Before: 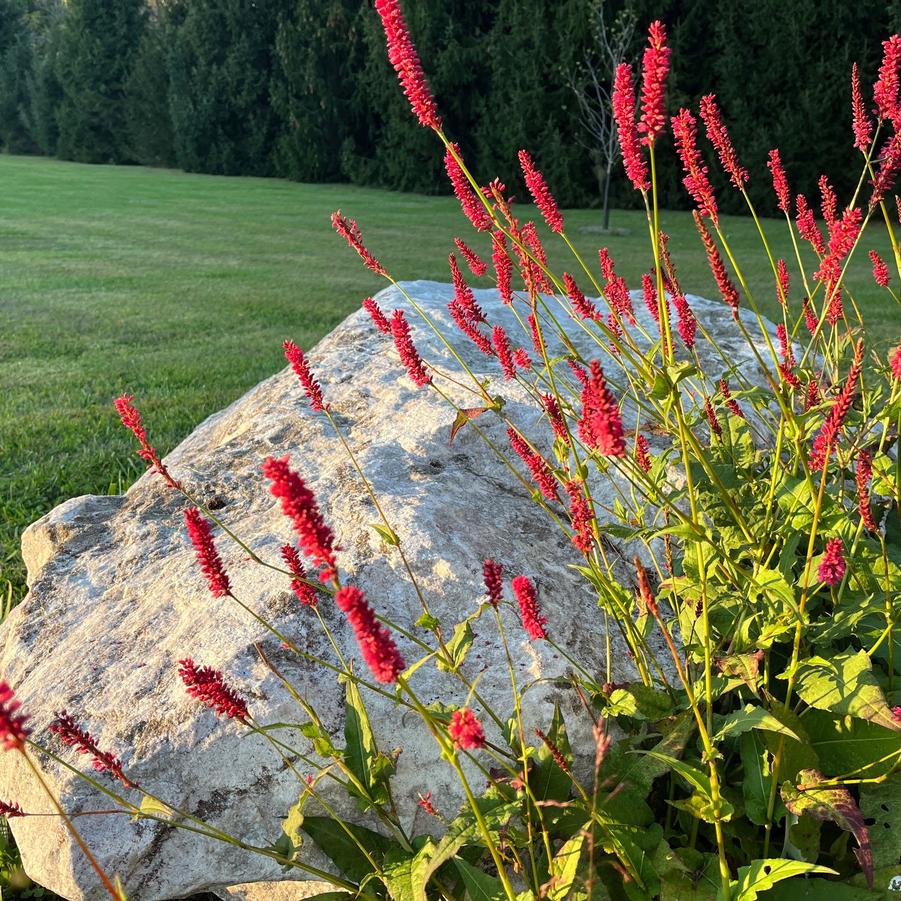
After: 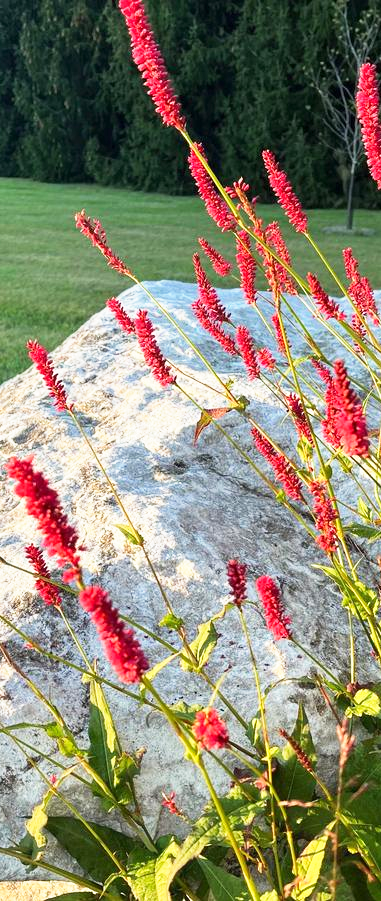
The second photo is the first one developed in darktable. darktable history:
tone equalizer: on, module defaults
crop: left 28.438%, right 29.225%
base curve: curves: ch0 [(0, 0) (0.557, 0.834) (1, 1)], preserve colors none
